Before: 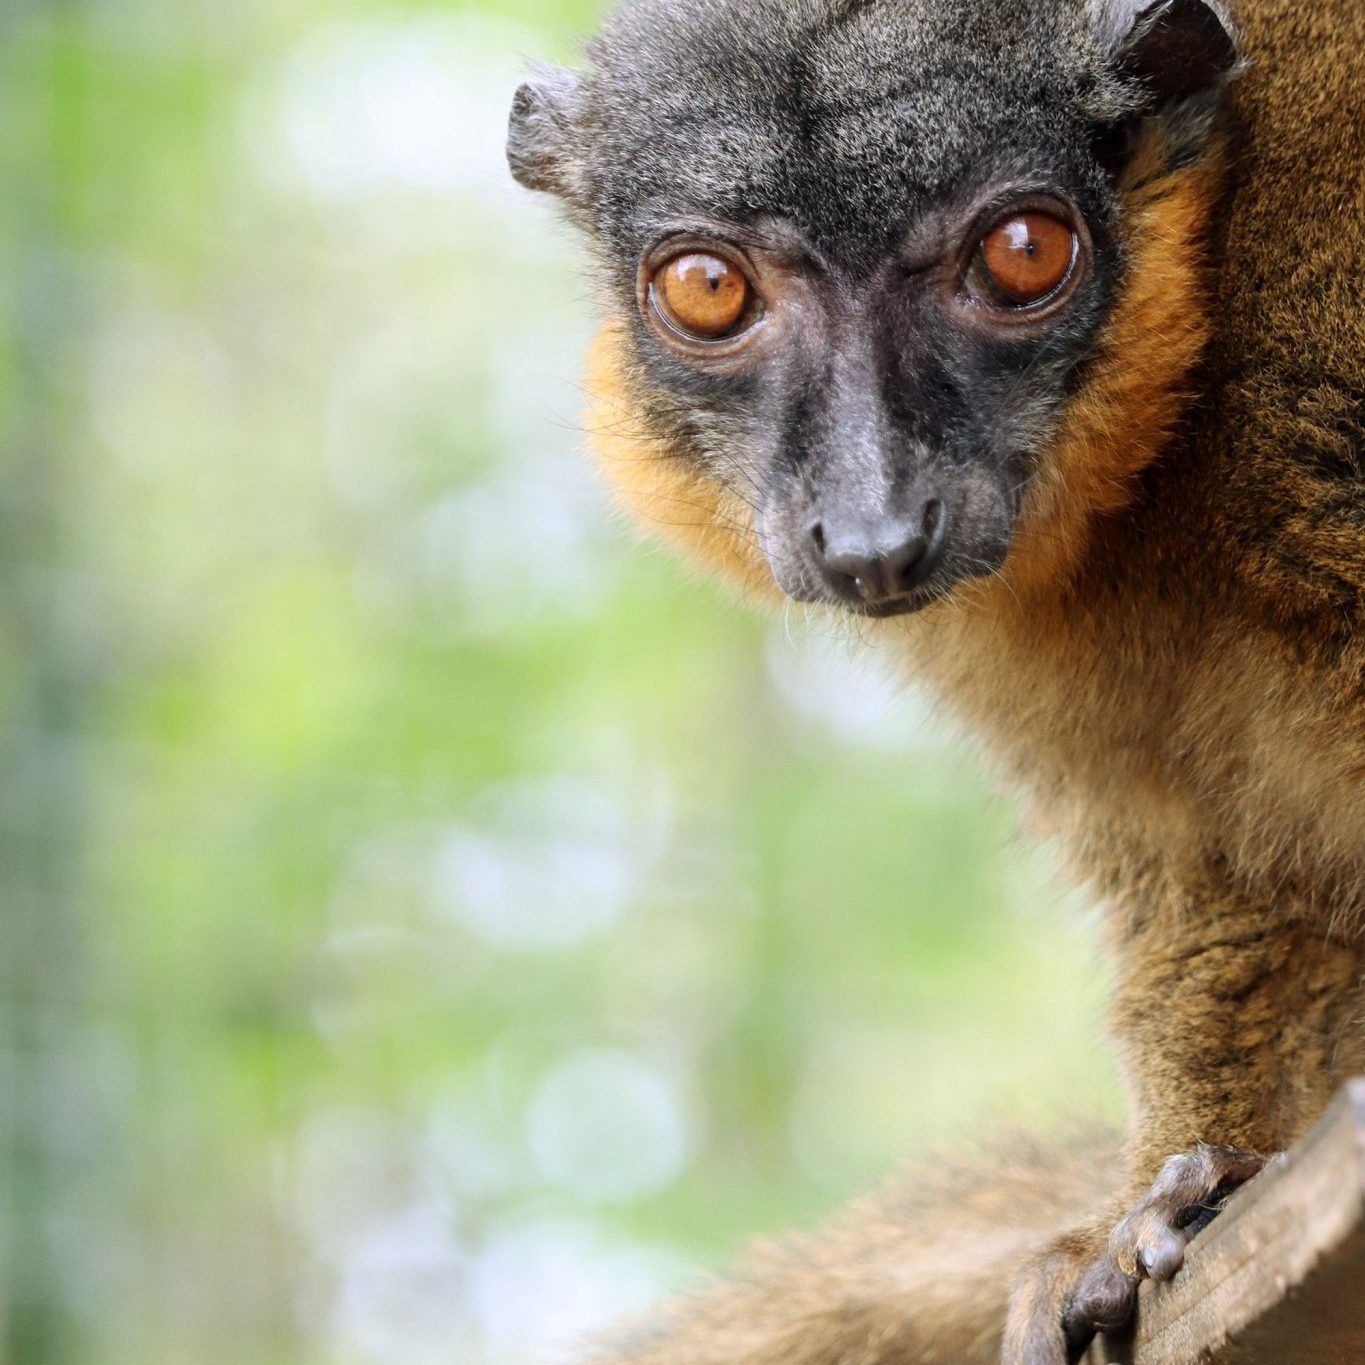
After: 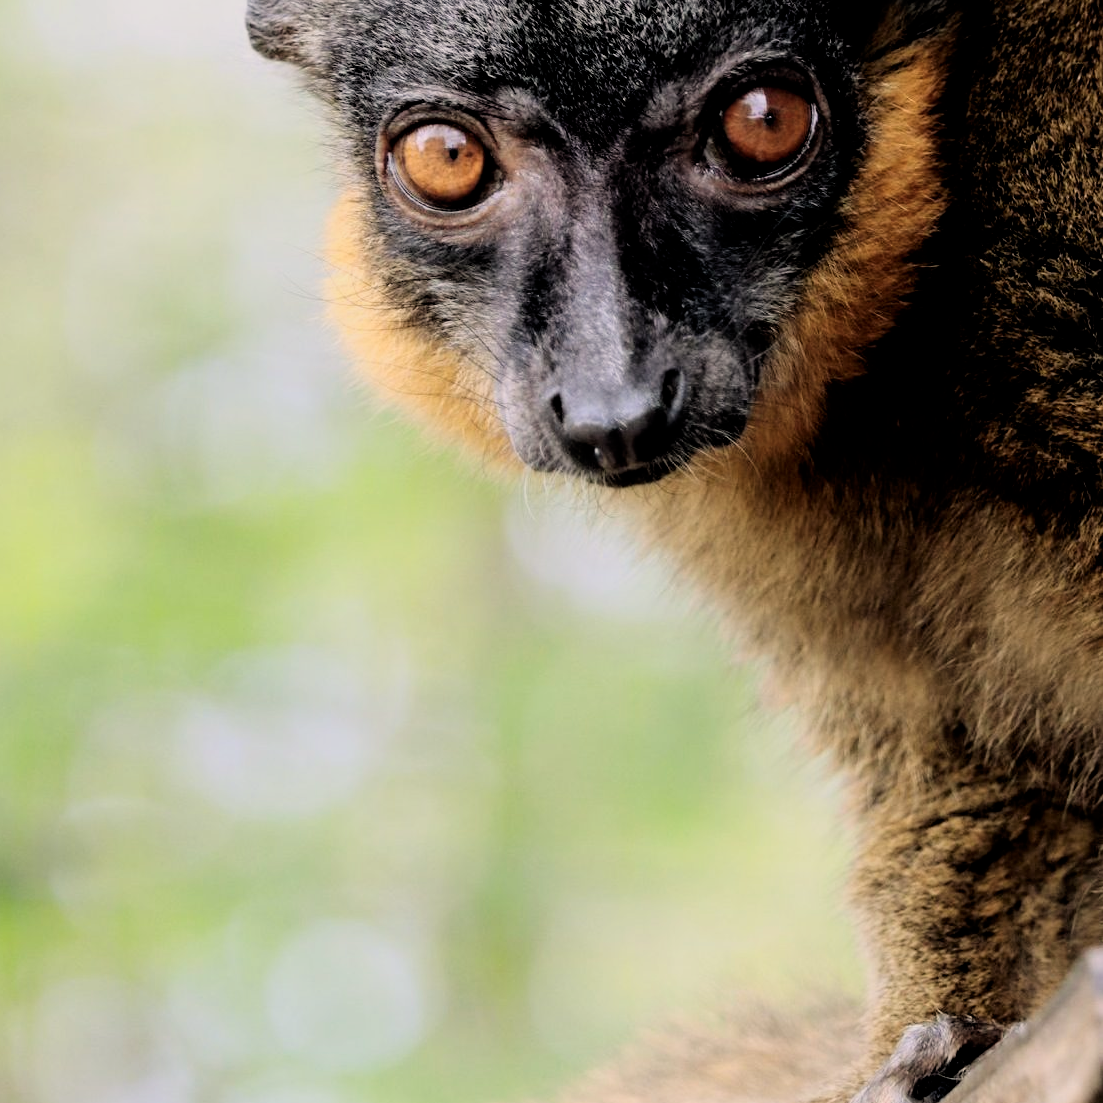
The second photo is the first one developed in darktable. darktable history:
color zones: curves: ch0 [(0, 0.558) (0.143, 0.559) (0.286, 0.529) (0.429, 0.505) (0.571, 0.5) (0.714, 0.5) (0.857, 0.5) (1, 0.558)]; ch1 [(0, 0.469) (0.01, 0.469) (0.12, 0.446) (0.248, 0.469) (0.5, 0.5) (0.748, 0.5) (0.99, 0.469) (1, 0.469)]
exposure: exposure -0.242 EV, compensate highlight preservation false
filmic rgb: black relative exposure -3.31 EV, white relative exposure 3.45 EV, hardness 2.36, contrast 1.103
crop: left 19.159%, top 9.58%, bottom 9.58%
color balance rgb: shadows lift › hue 87.51°, highlights gain › chroma 1.62%, highlights gain › hue 55.1°, global offset › chroma 0.06%, global offset › hue 253.66°, linear chroma grading › global chroma 0.5%
contrast brightness saturation: contrast 0.15, brightness -0.01, saturation 0.1
